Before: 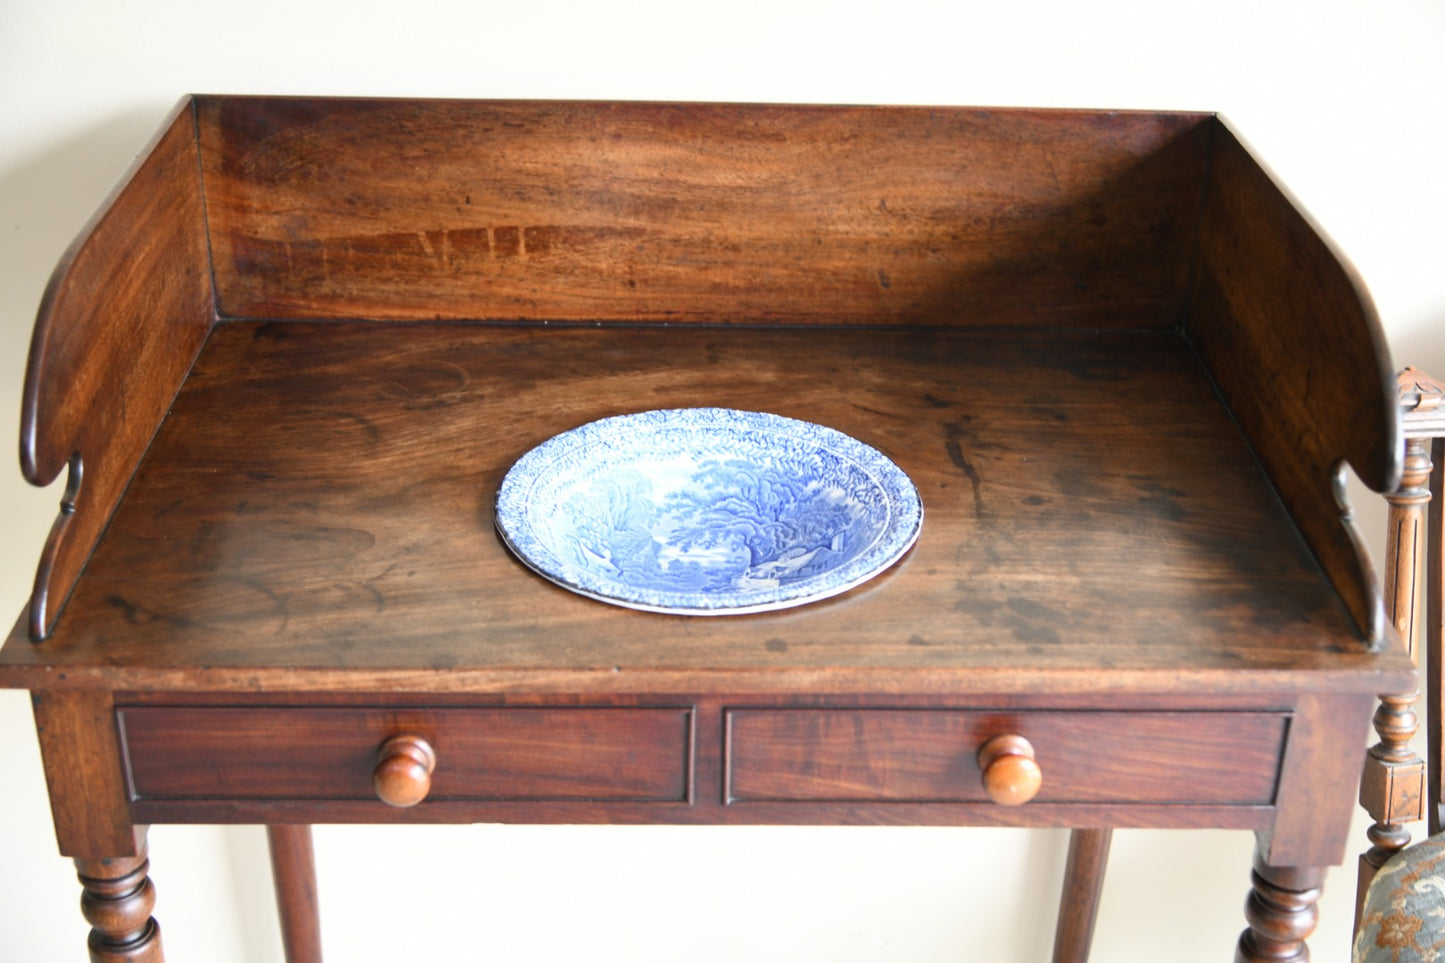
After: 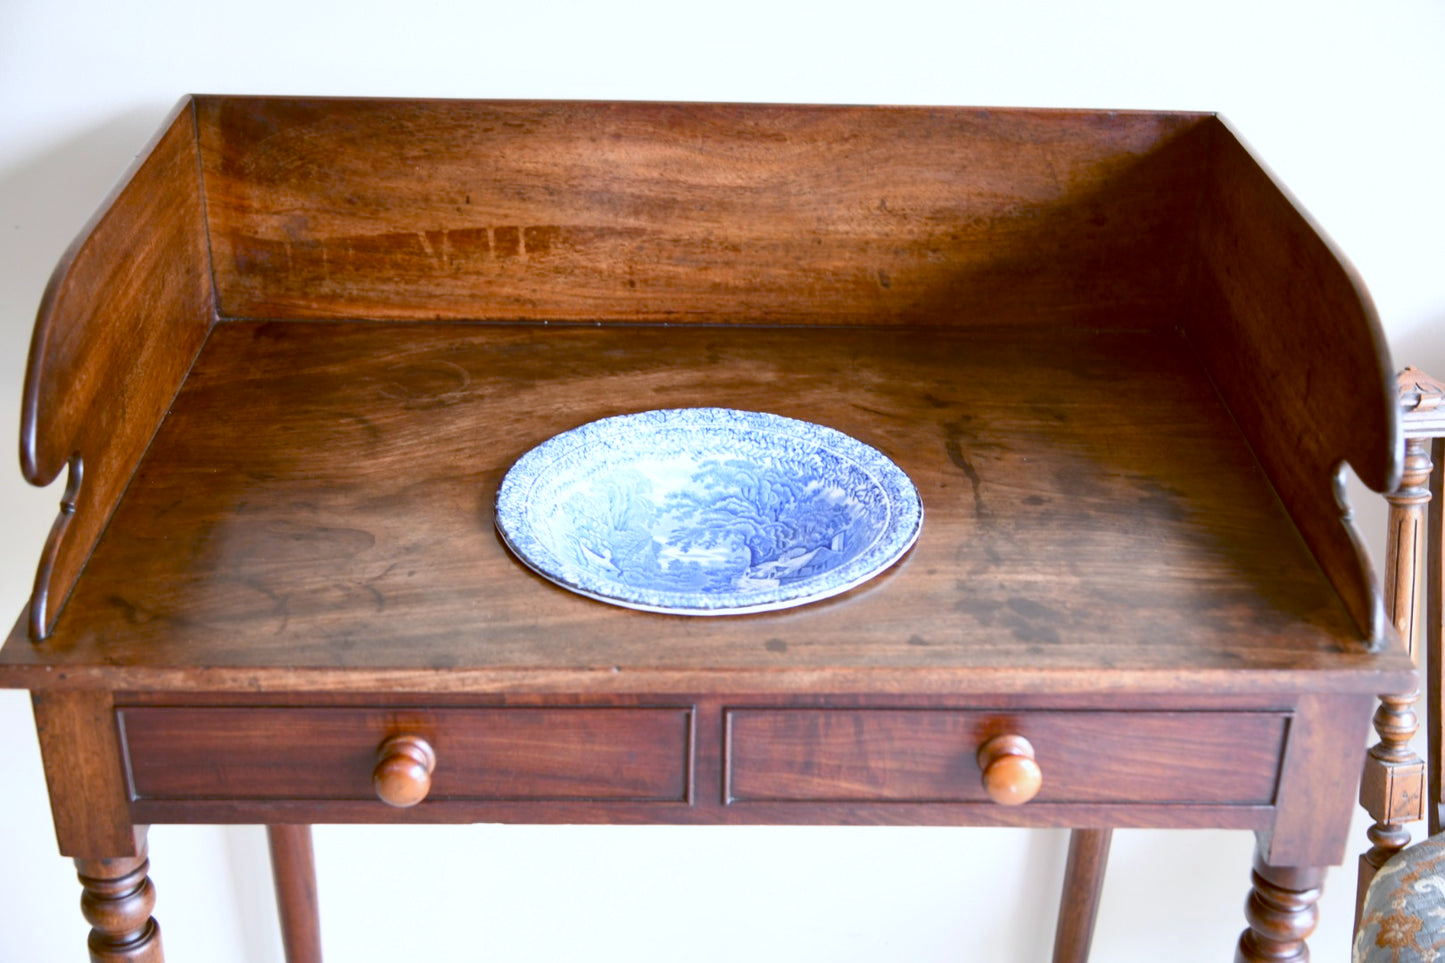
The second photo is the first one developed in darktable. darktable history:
color balance: lift [1, 1.015, 1.004, 0.985], gamma [1, 0.958, 0.971, 1.042], gain [1, 0.956, 0.977, 1.044]
white balance: red 0.984, blue 1.059
